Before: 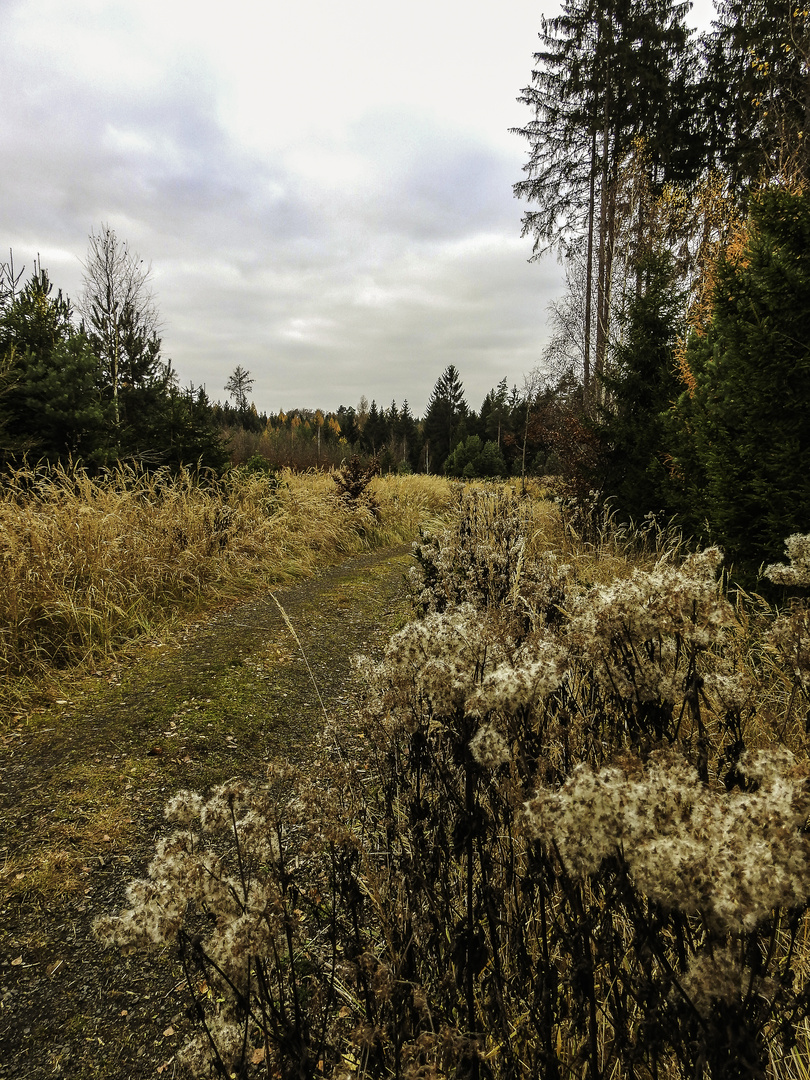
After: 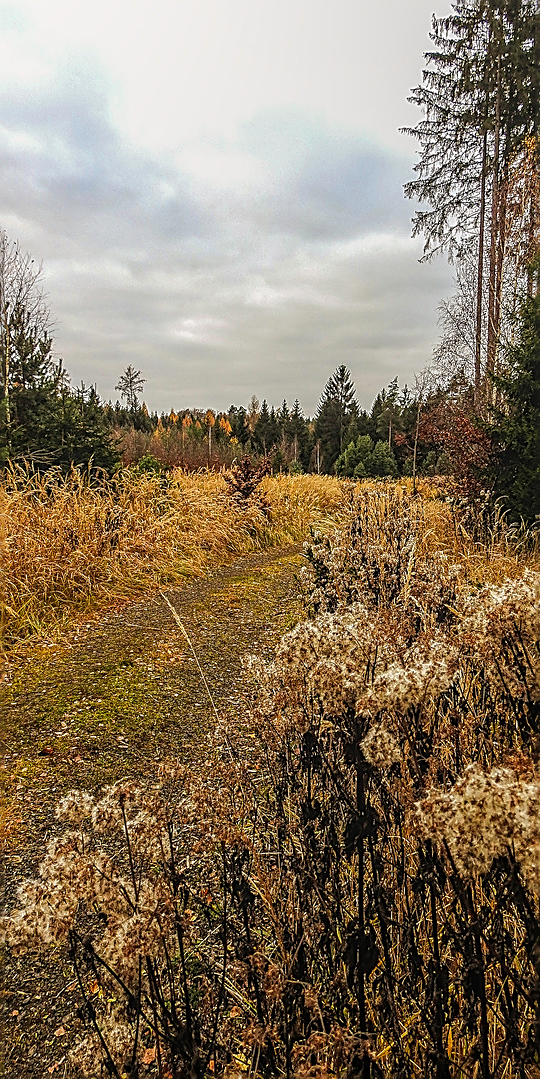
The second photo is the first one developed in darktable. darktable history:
local contrast: highlights 0%, shadows 3%, detail 133%
sharpen: radius 1.666, amount 1.285
crop and rotate: left 13.567%, right 19.678%
